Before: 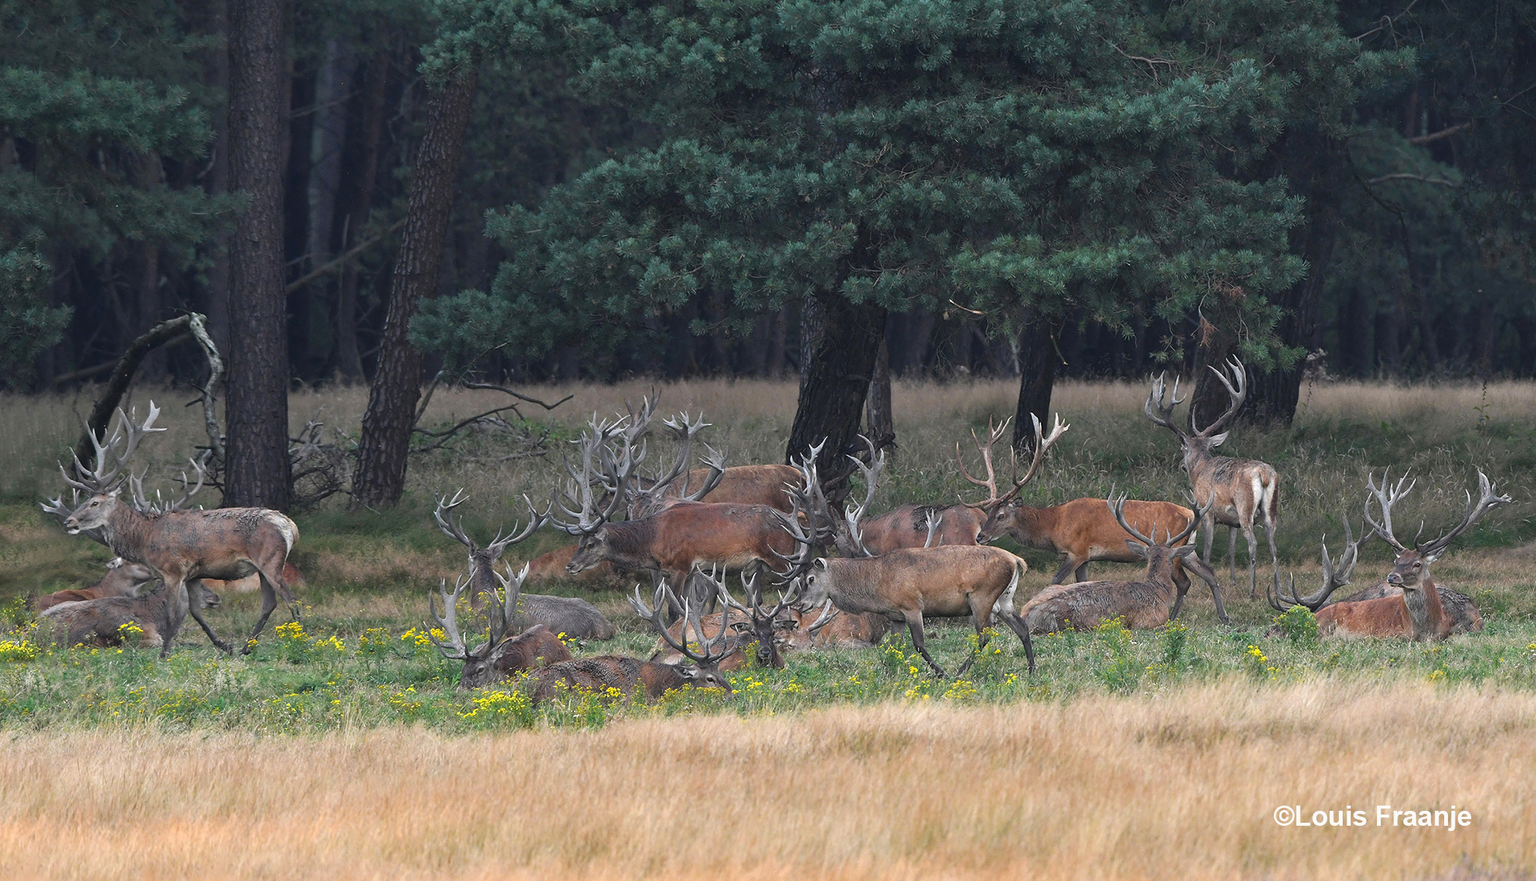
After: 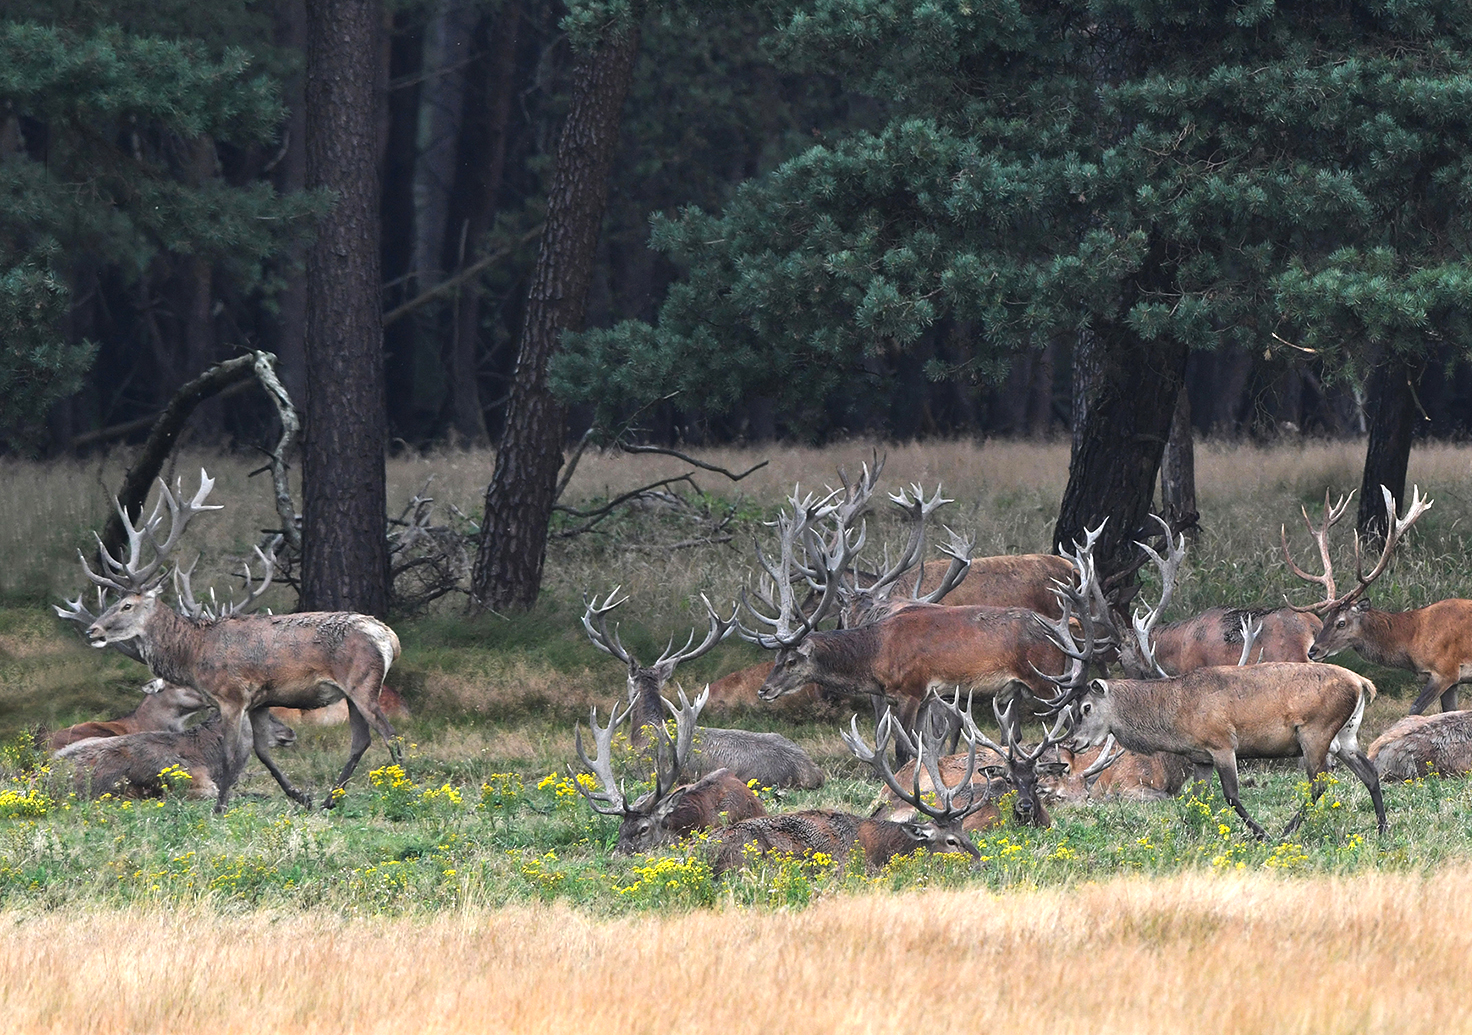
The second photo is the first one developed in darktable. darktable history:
crop: top 5.803%, right 27.864%, bottom 5.804%
tone equalizer: -8 EV -0.417 EV, -7 EV -0.389 EV, -6 EV -0.333 EV, -5 EV -0.222 EV, -3 EV 0.222 EV, -2 EV 0.333 EV, -1 EV 0.389 EV, +0 EV 0.417 EV, edges refinement/feathering 500, mask exposure compensation -1.57 EV, preserve details no
exposure: exposure 0.207 EV, compensate highlight preservation false
